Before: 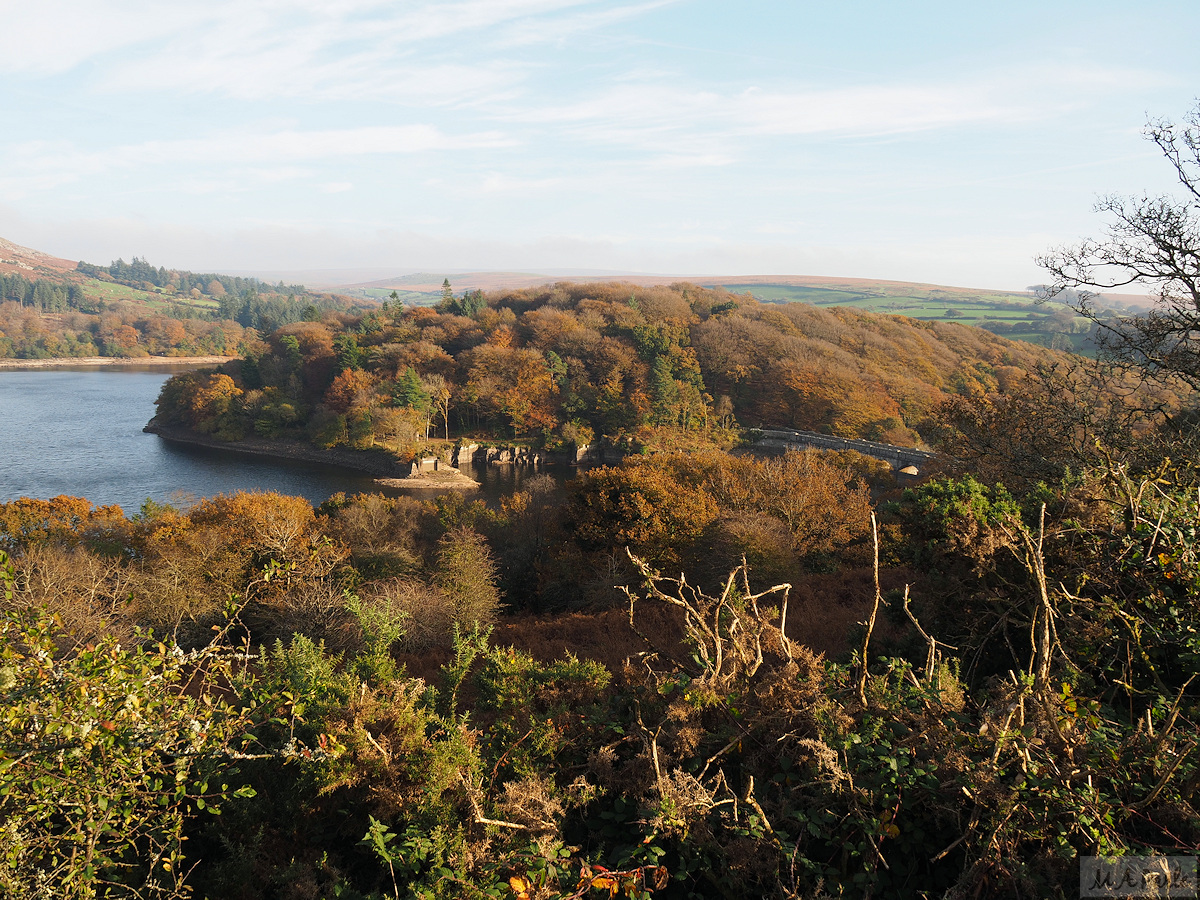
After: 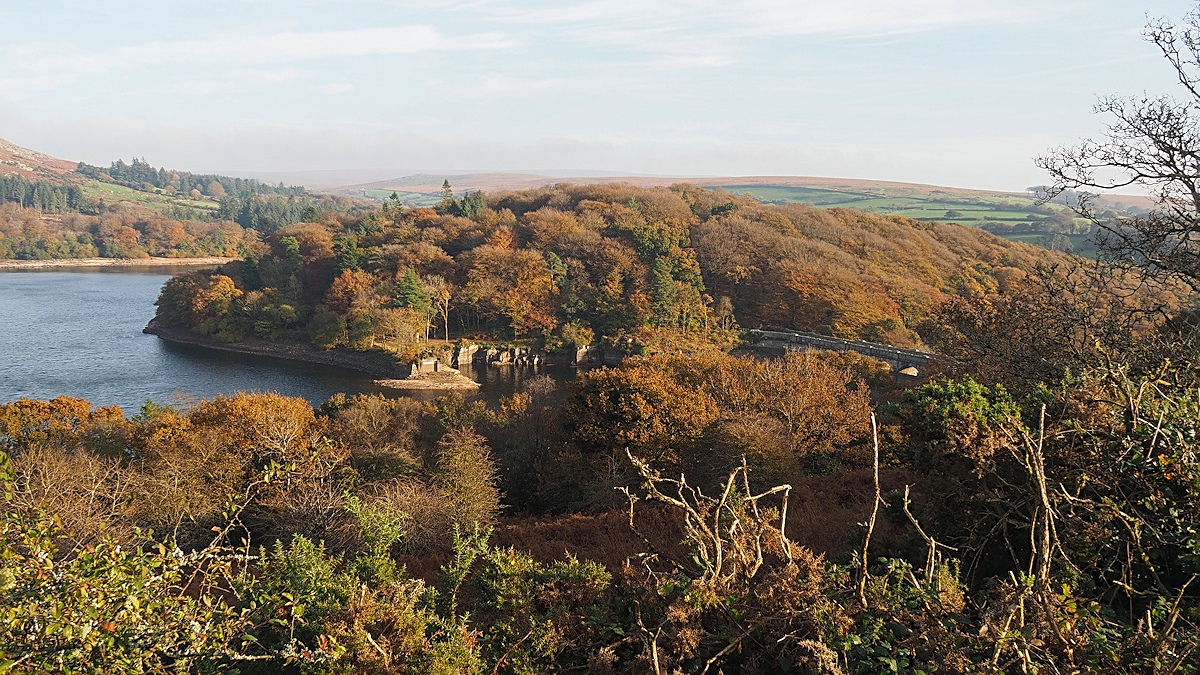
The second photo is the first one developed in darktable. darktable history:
crop: top 11.021%, bottom 13.913%
local contrast: detail 110%
sharpen: on, module defaults
